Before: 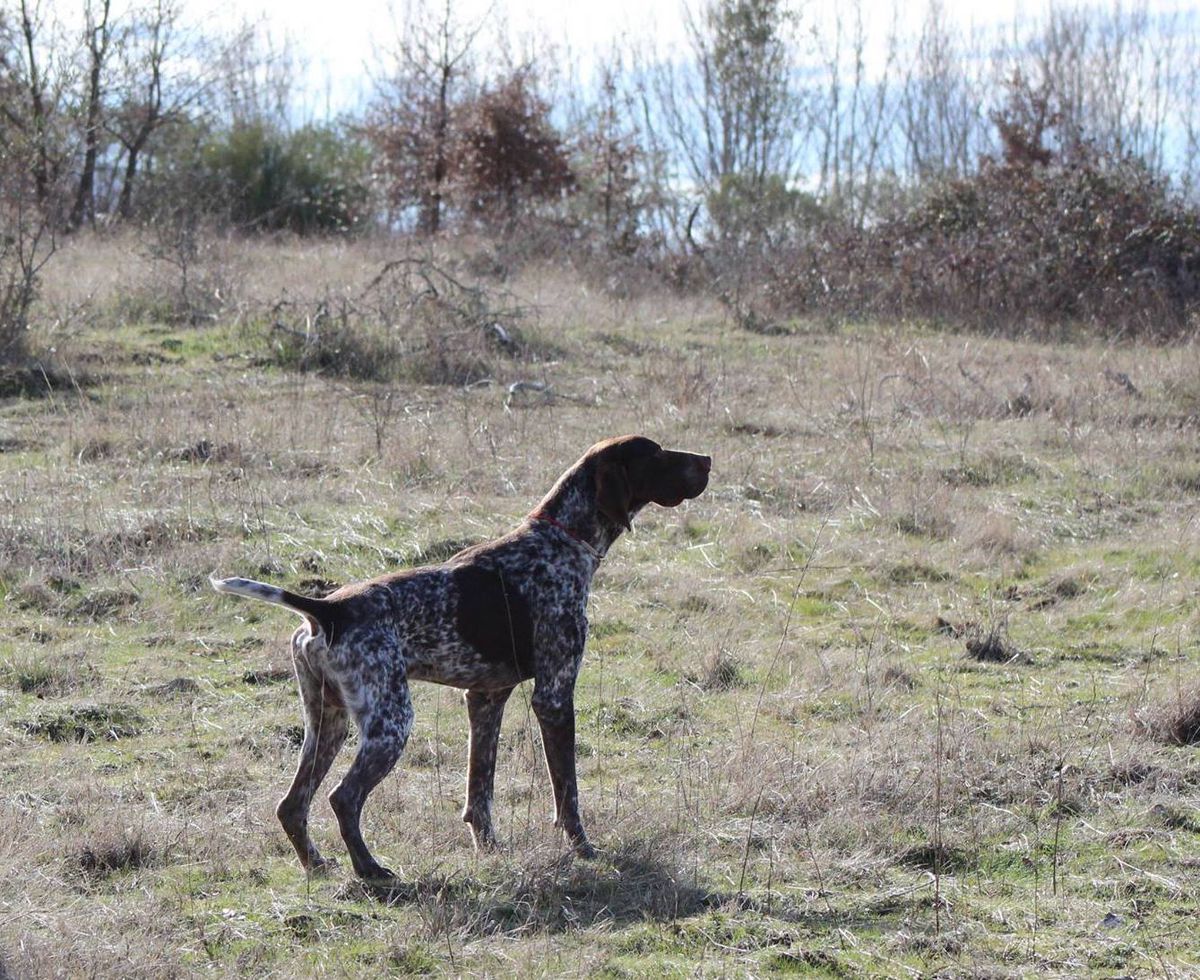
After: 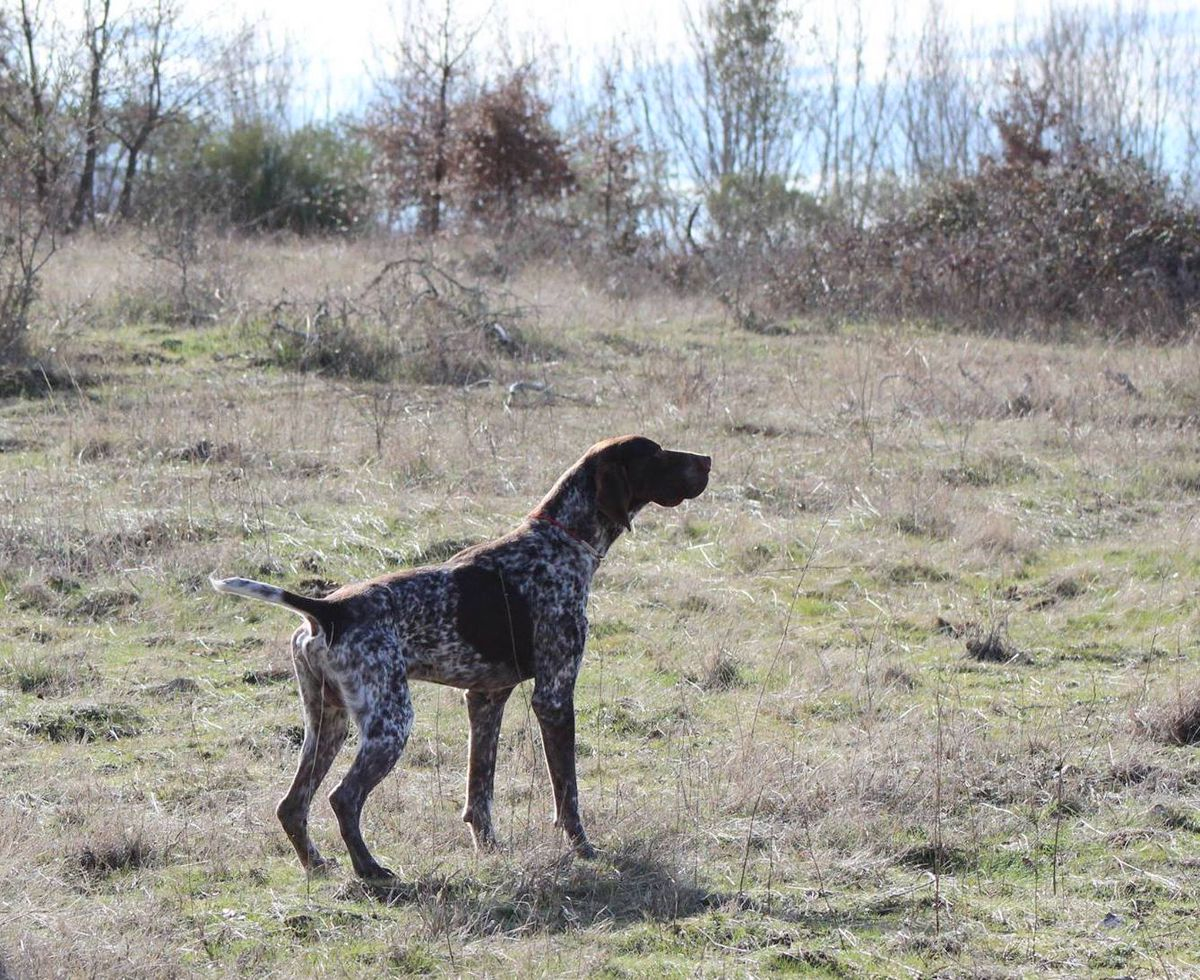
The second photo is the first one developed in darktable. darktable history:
contrast brightness saturation: contrast 0.052, brightness 0.062, saturation 0.012
